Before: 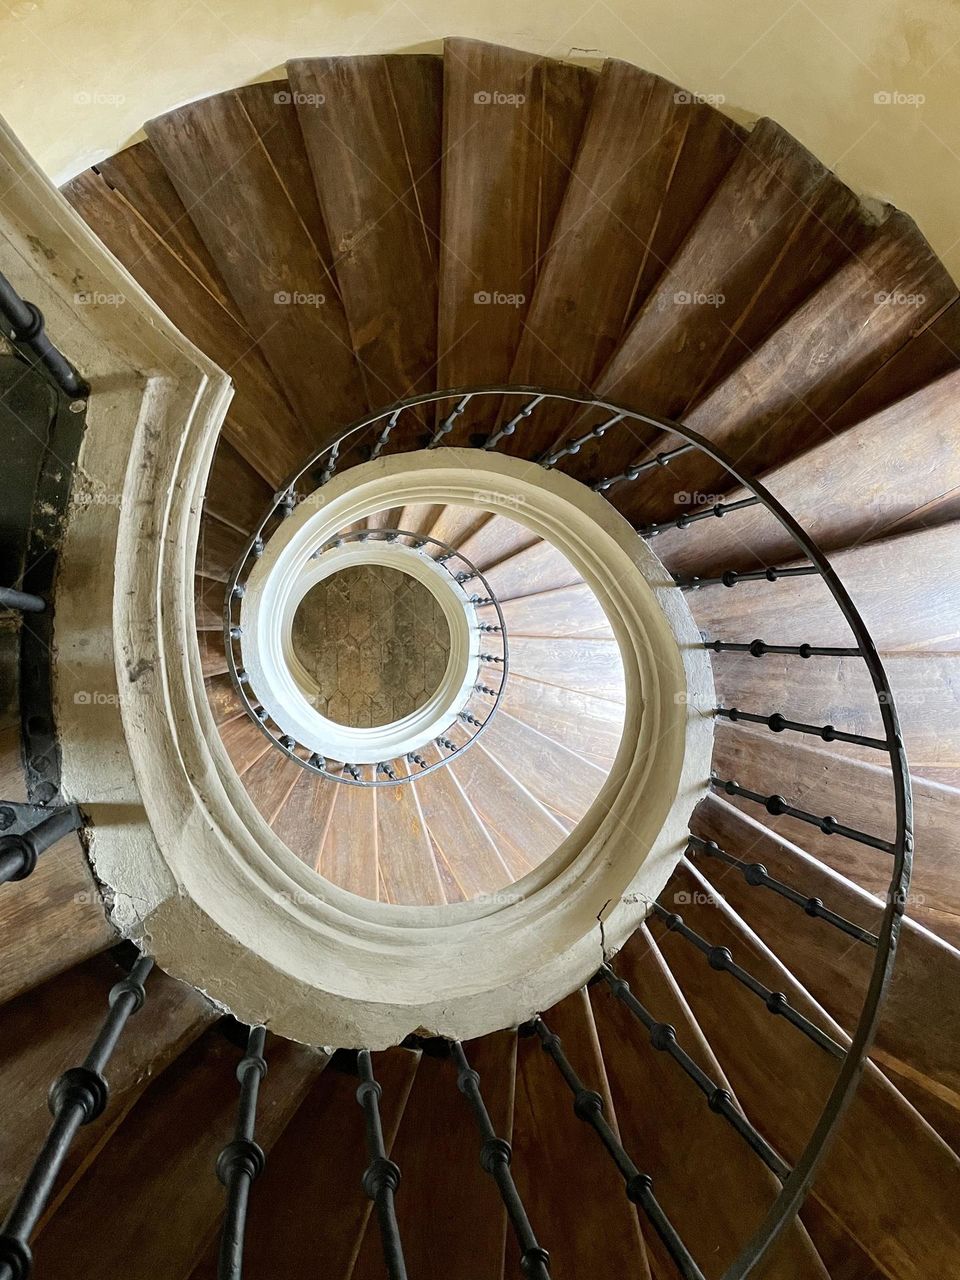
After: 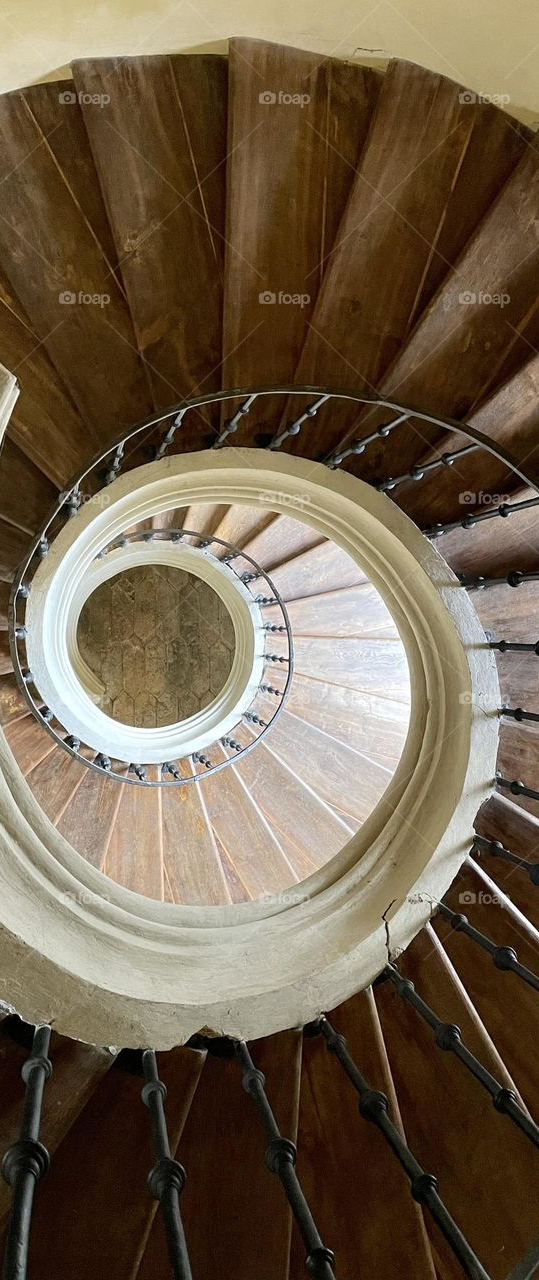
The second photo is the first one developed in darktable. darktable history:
crop and rotate: left 22.446%, right 21.392%
